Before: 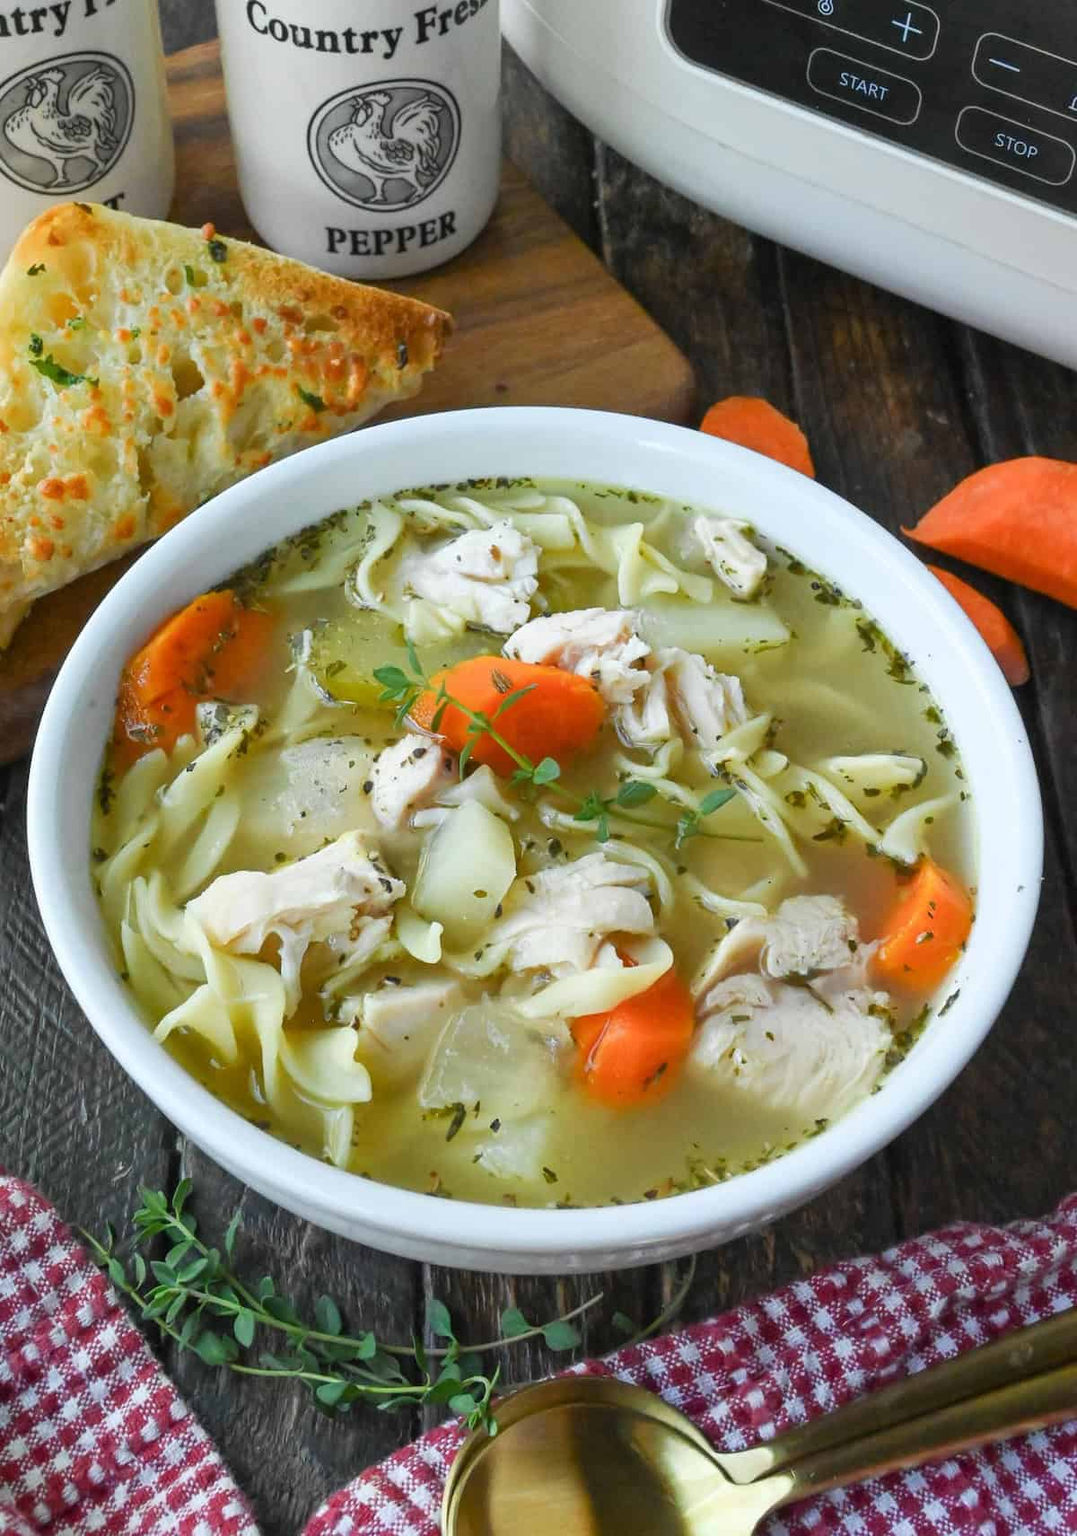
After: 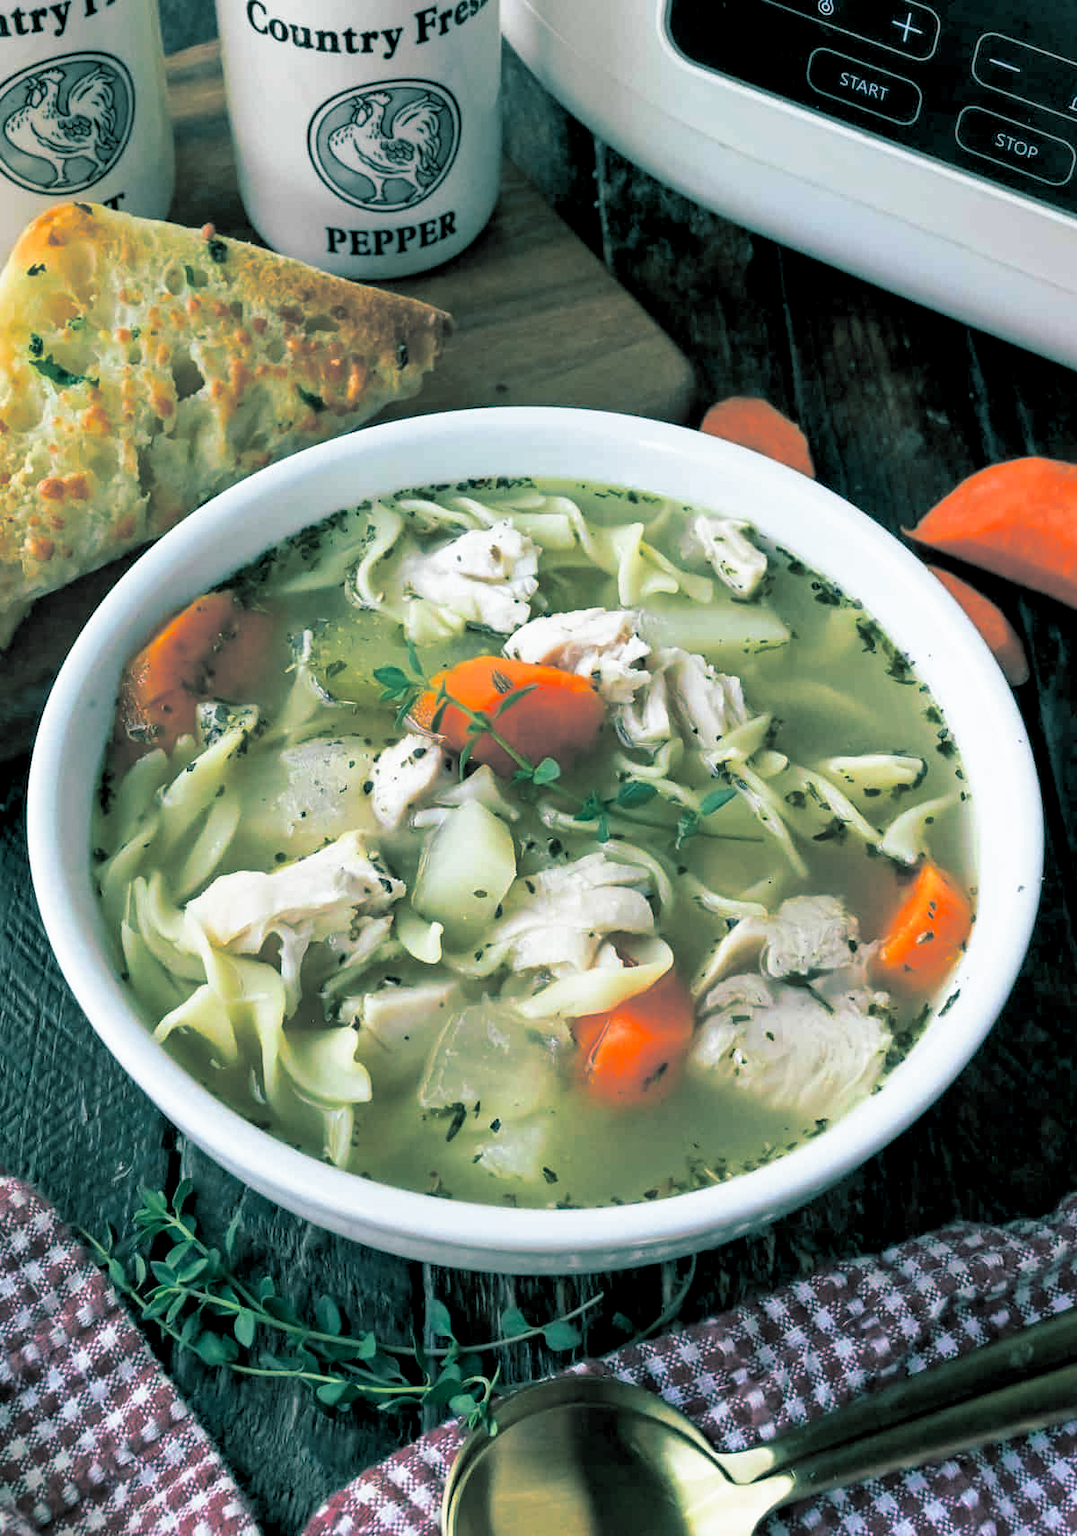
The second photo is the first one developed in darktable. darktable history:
split-toning: shadows › hue 183.6°, shadows › saturation 0.52, highlights › hue 0°, highlights › saturation 0
base curve: curves: ch0 [(0.017, 0) (0.425, 0.441) (0.844, 0.933) (1, 1)], preserve colors none
